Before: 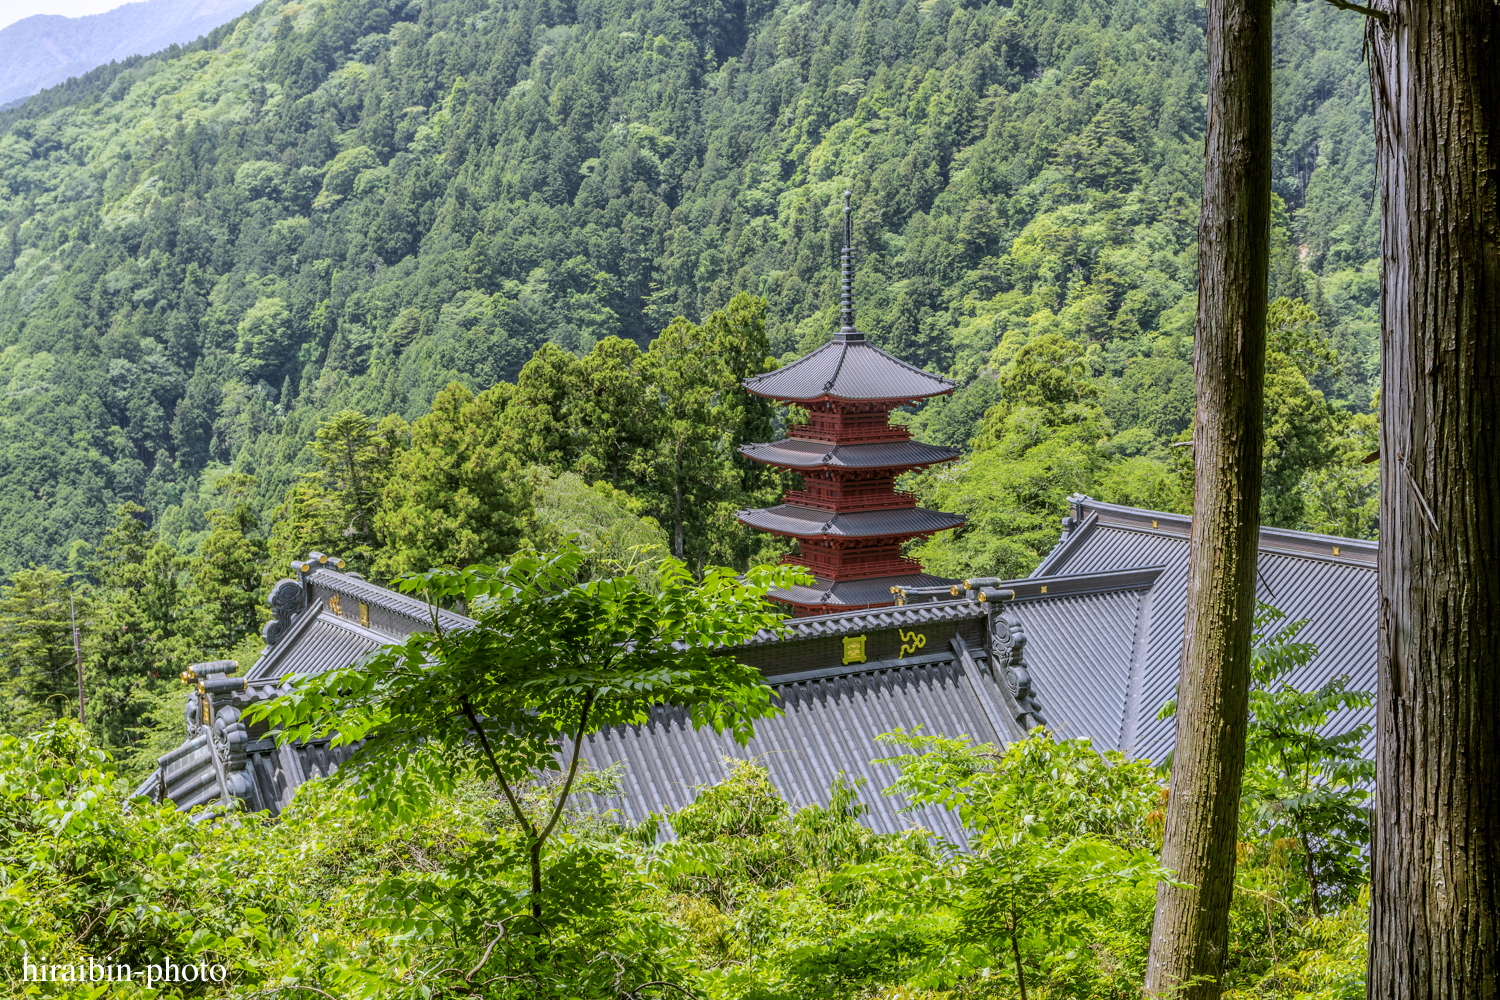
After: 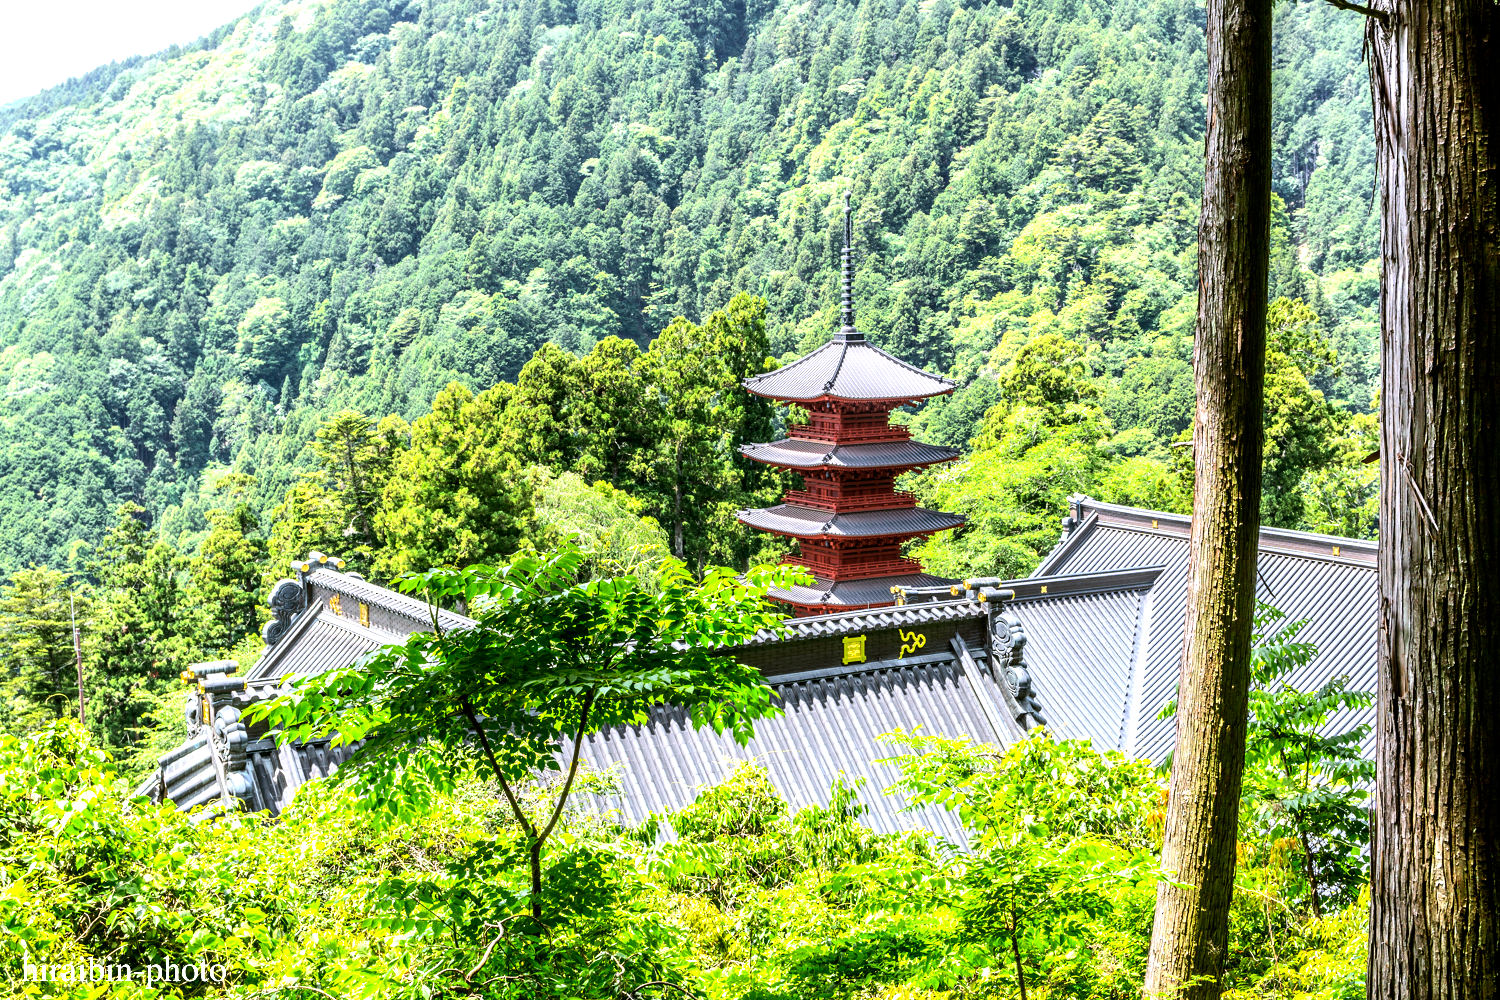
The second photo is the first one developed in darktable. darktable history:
tone equalizer: -8 EV -0.75 EV, -7 EV -0.7 EV, -6 EV -0.6 EV, -5 EV -0.4 EV, -3 EV 0.4 EV, -2 EV 0.6 EV, -1 EV 0.7 EV, +0 EV 0.75 EV, edges refinement/feathering 500, mask exposure compensation -1.57 EV, preserve details no
exposure: exposure 0.636 EV, compensate highlight preservation false
